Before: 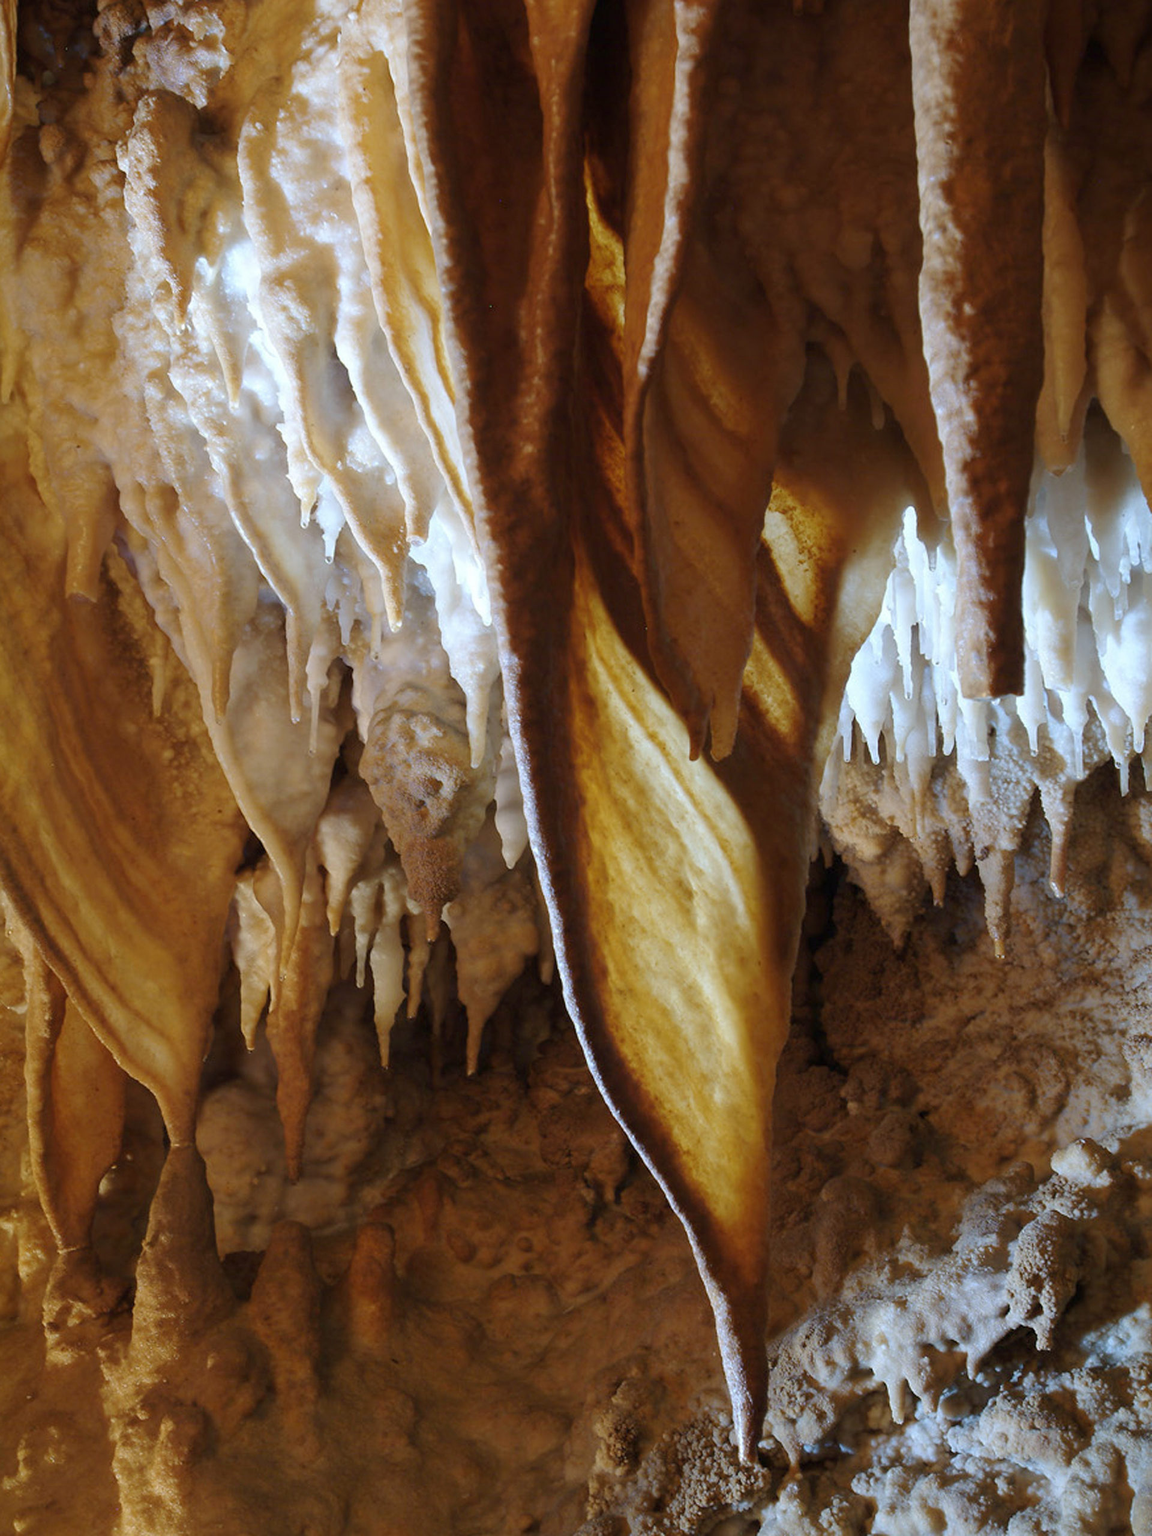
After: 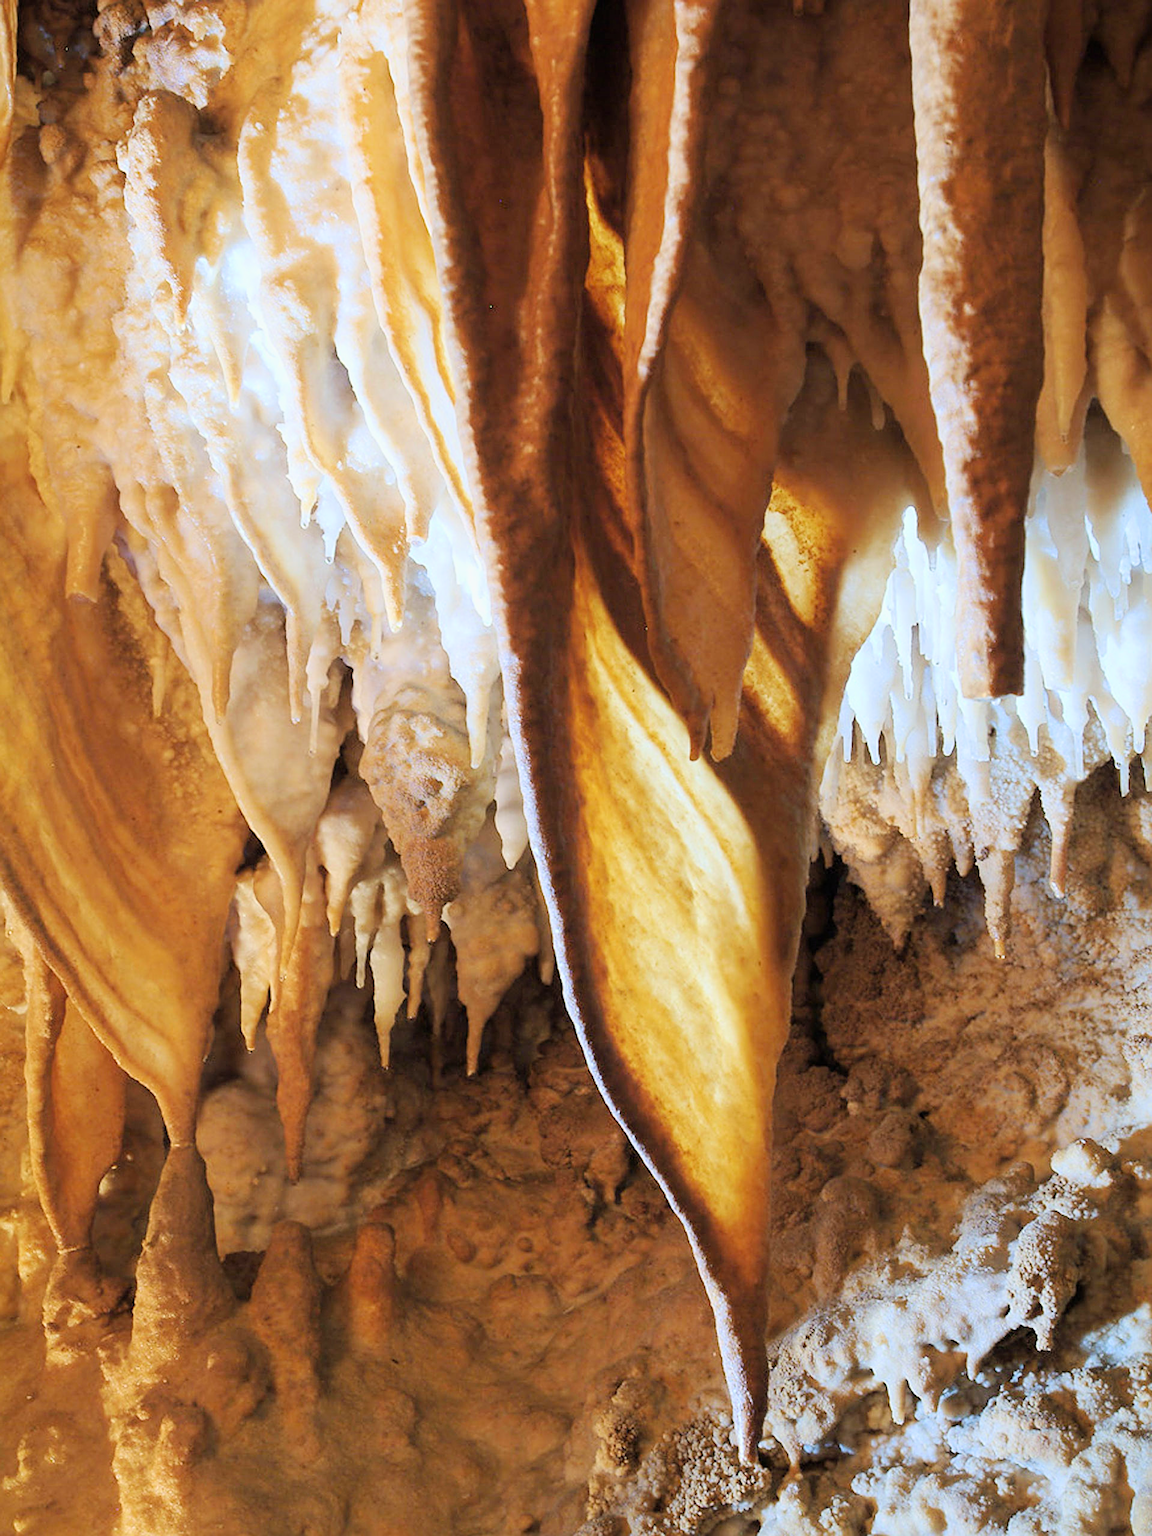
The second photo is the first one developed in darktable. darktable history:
exposure: black level correction 0, exposure 1.4 EV, compensate highlight preservation false
filmic rgb: black relative exposure -7.65 EV, white relative exposure 4.56 EV, hardness 3.61, color science v6 (2022)
sharpen: on, module defaults
